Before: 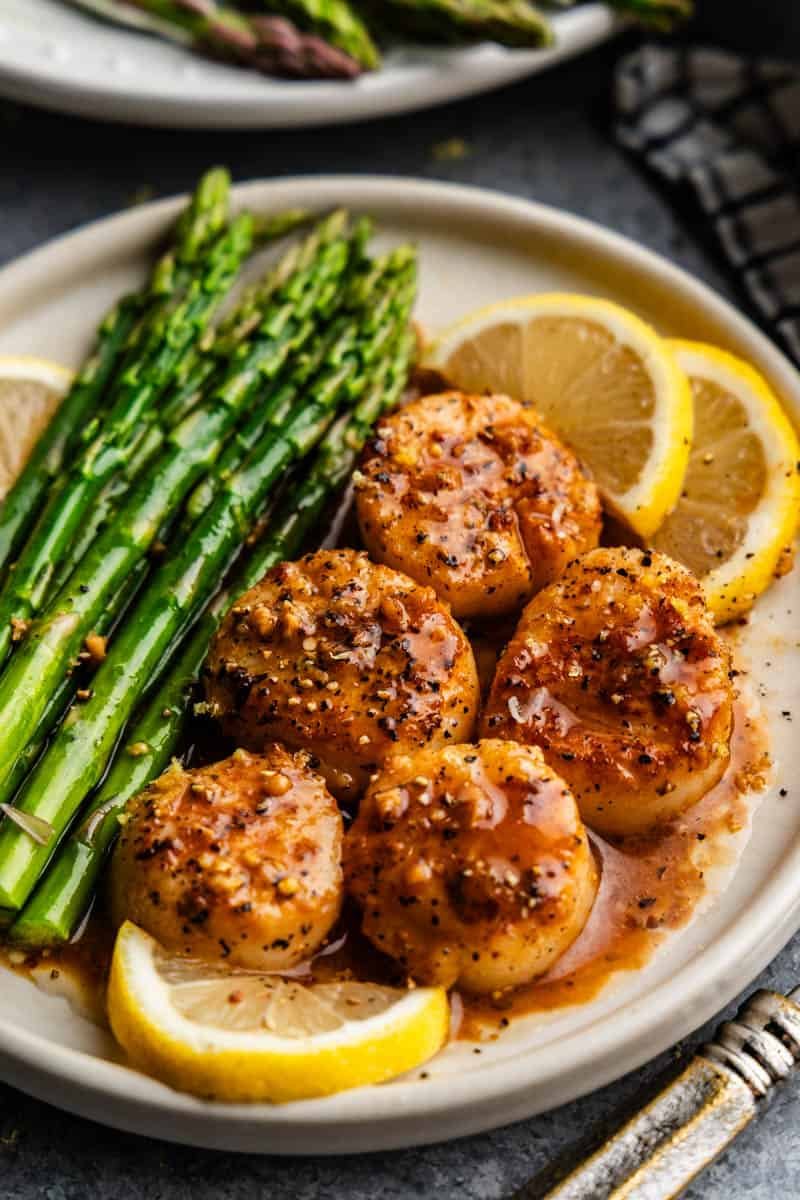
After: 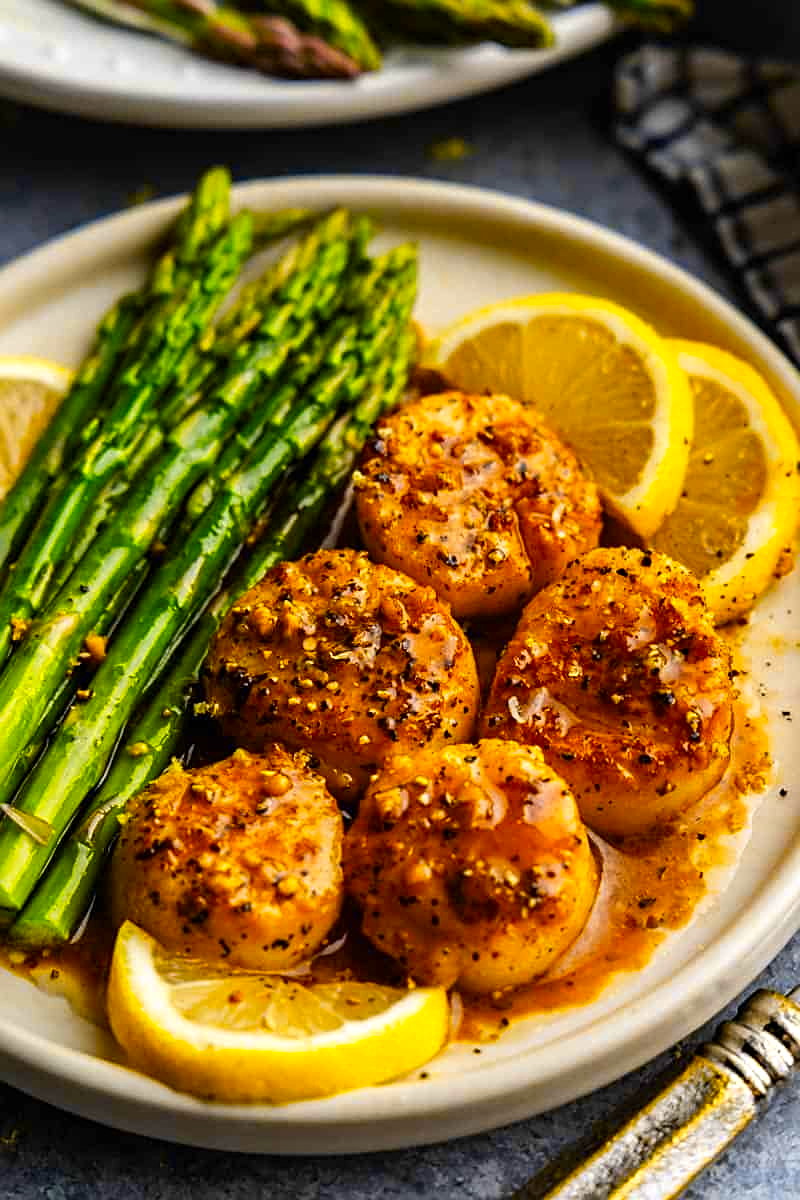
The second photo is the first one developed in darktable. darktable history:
sharpen: on, module defaults
exposure: exposure 0.127 EV, compensate highlight preservation false
color contrast: green-magenta contrast 1.12, blue-yellow contrast 1.95, unbound 0
